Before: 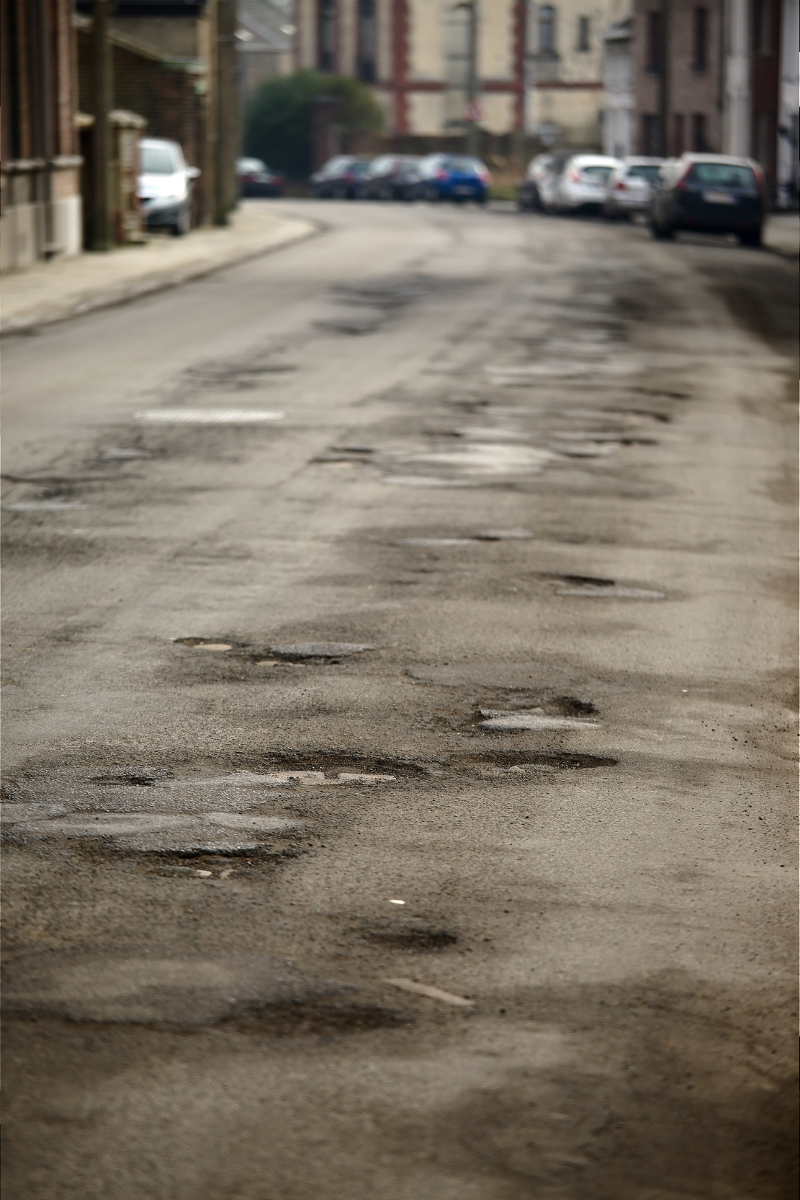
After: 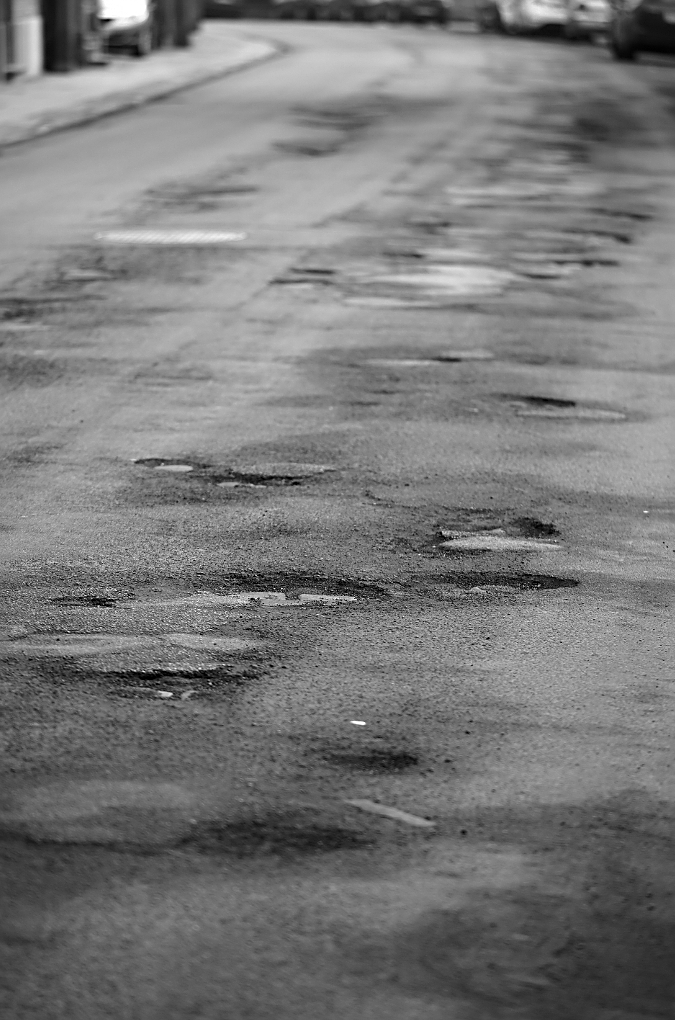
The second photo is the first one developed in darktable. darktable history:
color zones: curves: ch0 [(0, 0.613) (0.01, 0.613) (0.245, 0.448) (0.498, 0.529) (0.642, 0.665) (0.879, 0.777) (0.99, 0.613)]; ch1 [(0, 0) (0.143, 0) (0.286, 0) (0.429, 0) (0.571, 0) (0.714, 0) (0.857, 0)]
crop and rotate: left 4.937%, top 14.998%, right 10.679%
sharpen: on, module defaults
